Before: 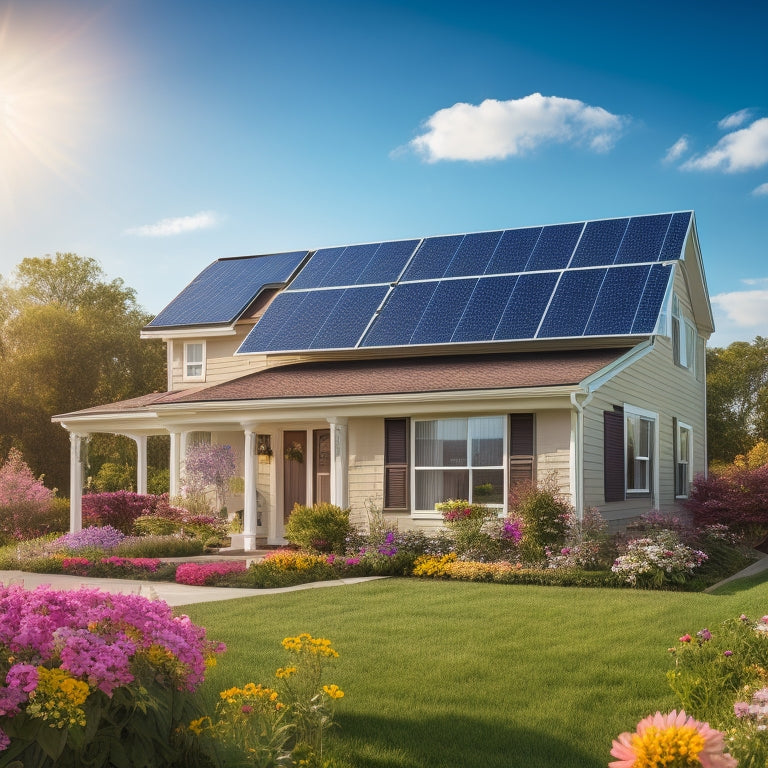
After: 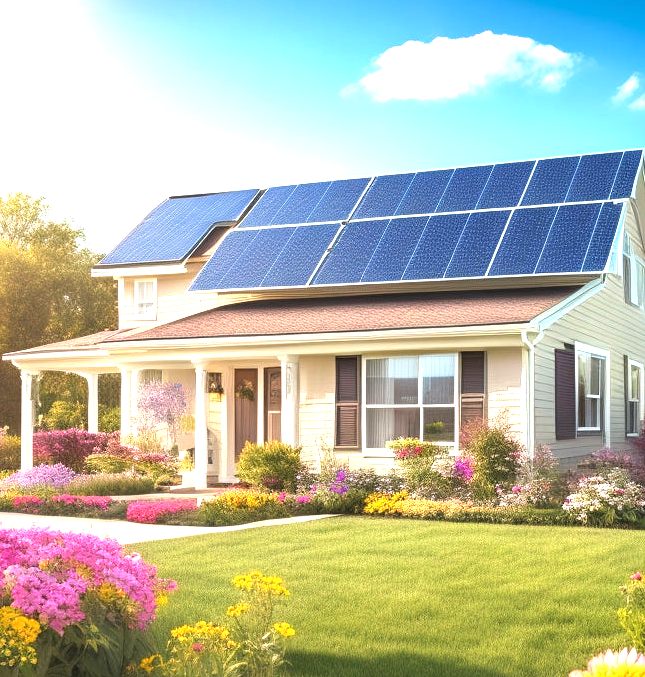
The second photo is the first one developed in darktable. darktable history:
crop: left 6.446%, top 8.188%, right 9.538%, bottom 3.548%
exposure: black level correction 0, exposure 1.45 EV, compensate exposure bias true, compensate highlight preservation false
